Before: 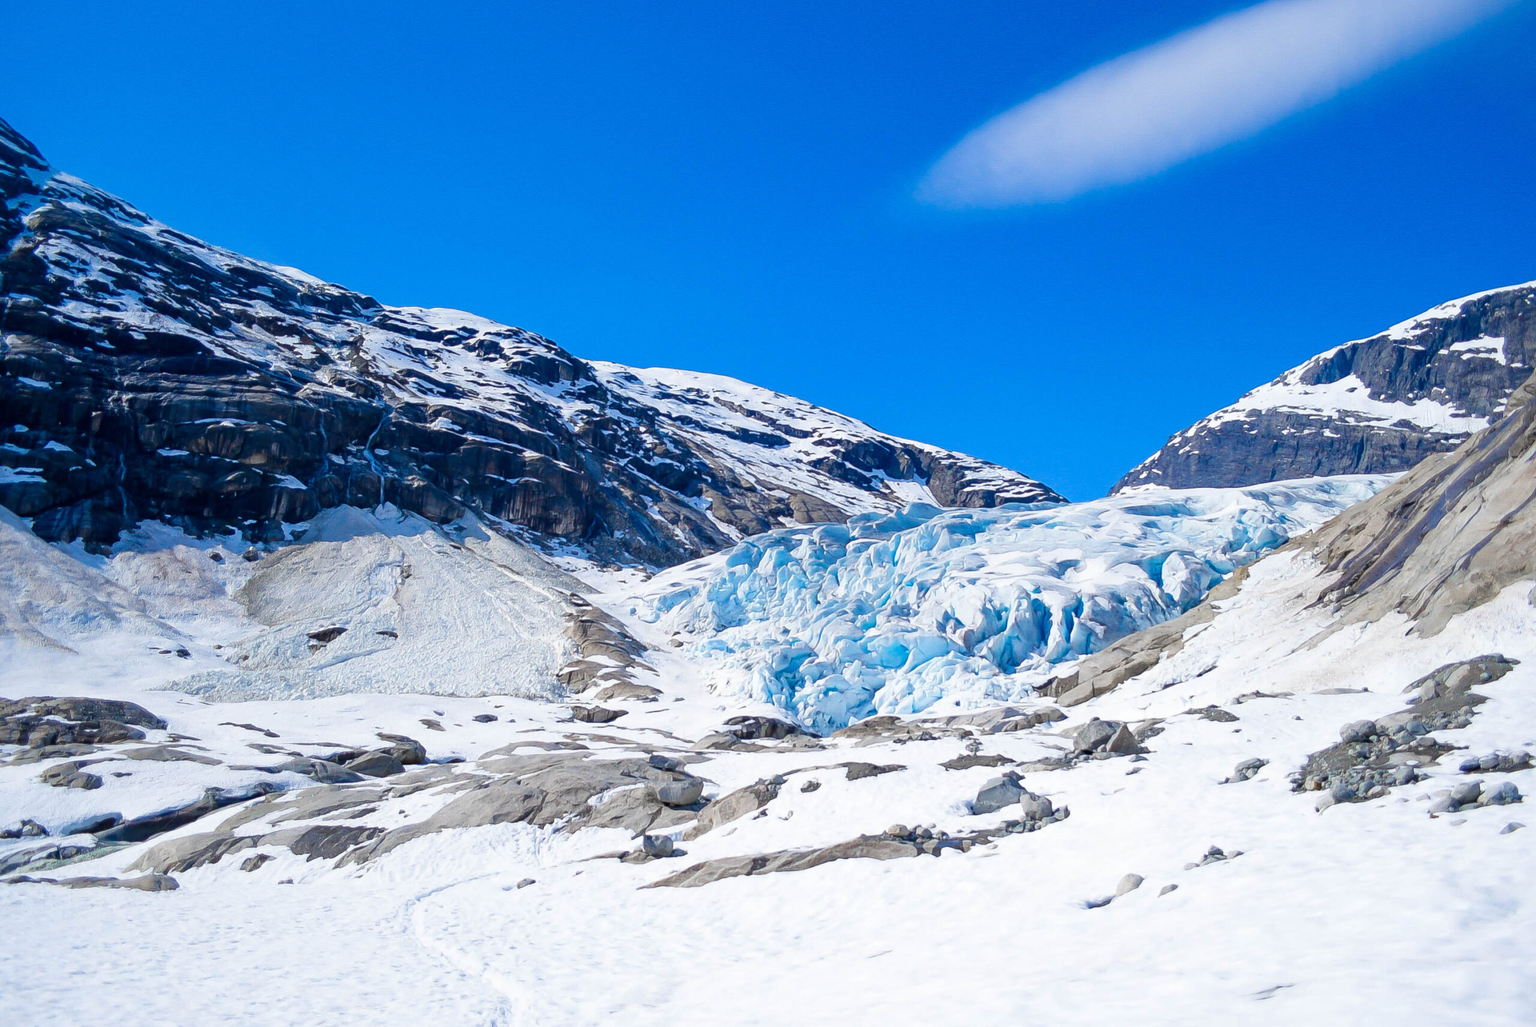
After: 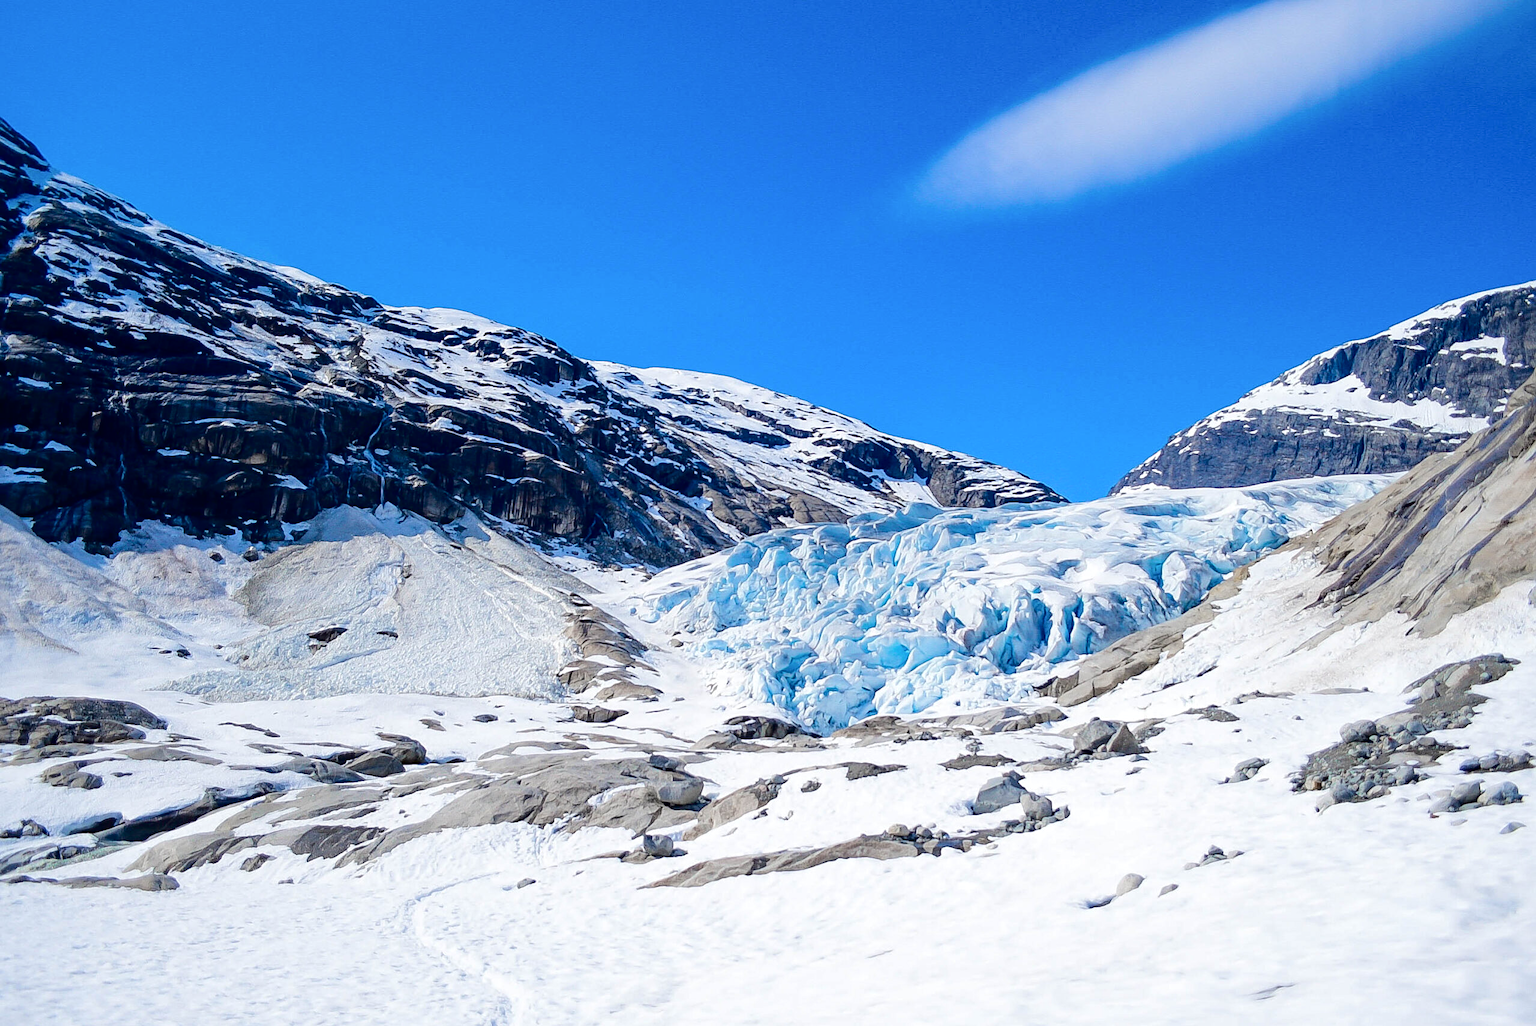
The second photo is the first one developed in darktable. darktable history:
local contrast: highlights 101%, shadows 99%, detail 120%, midtone range 0.2
sharpen: amount 0.213
tone curve: curves: ch0 [(0, 0) (0.003, 0.016) (0.011, 0.015) (0.025, 0.017) (0.044, 0.026) (0.069, 0.034) (0.1, 0.043) (0.136, 0.068) (0.177, 0.119) (0.224, 0.175) (0.277, 0.251) (0.335, 0.328) (0.399, 0.415) (0.468, 0.499) (0.543, 0.58) (0.623, 0.659) (0.709, 0.731) (0.801, 0.807) (0.898, 0.895) (1, 1)], color space Lab, independent channels
